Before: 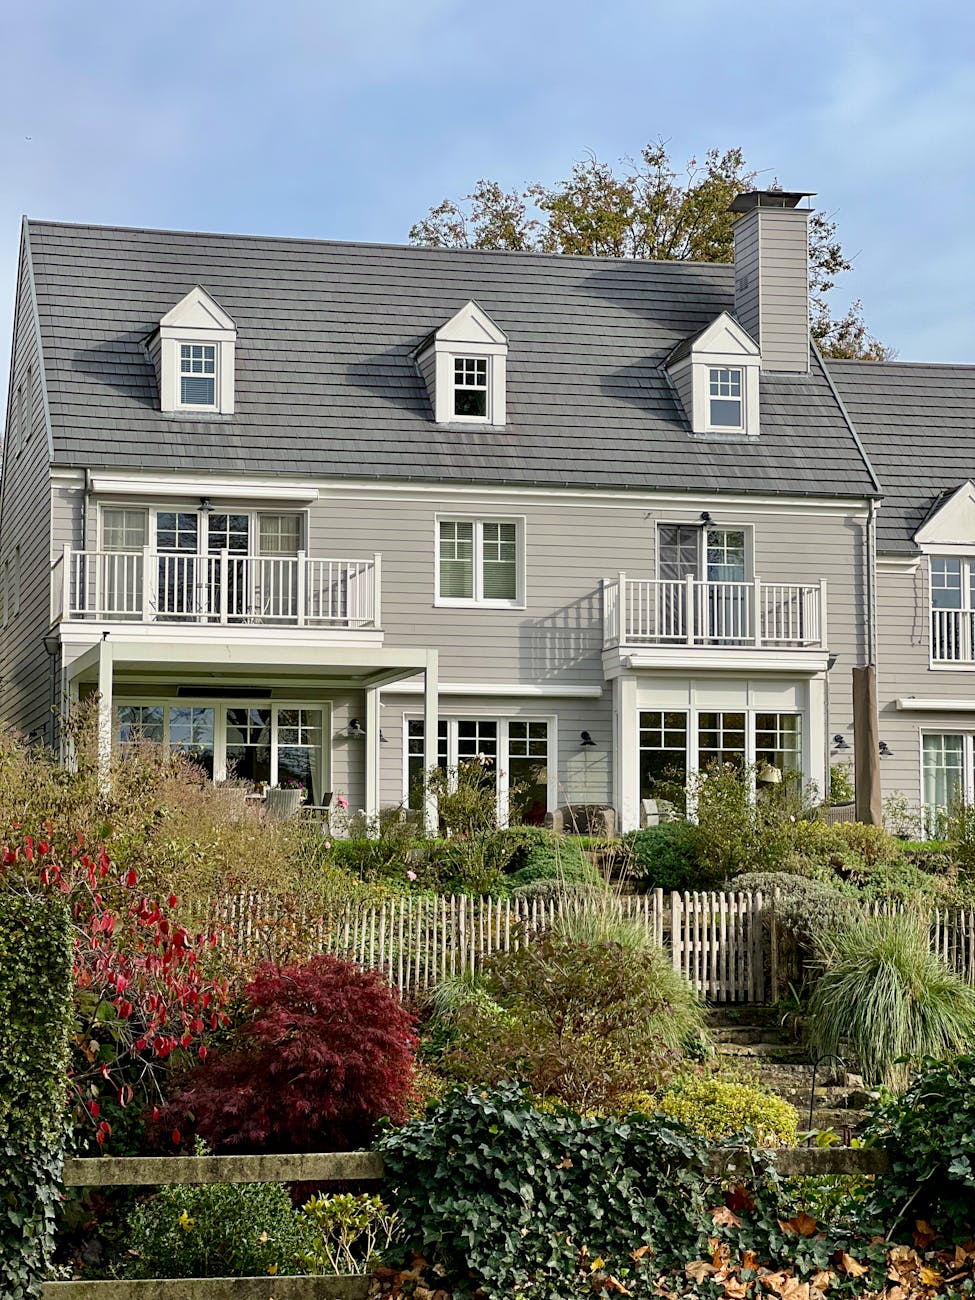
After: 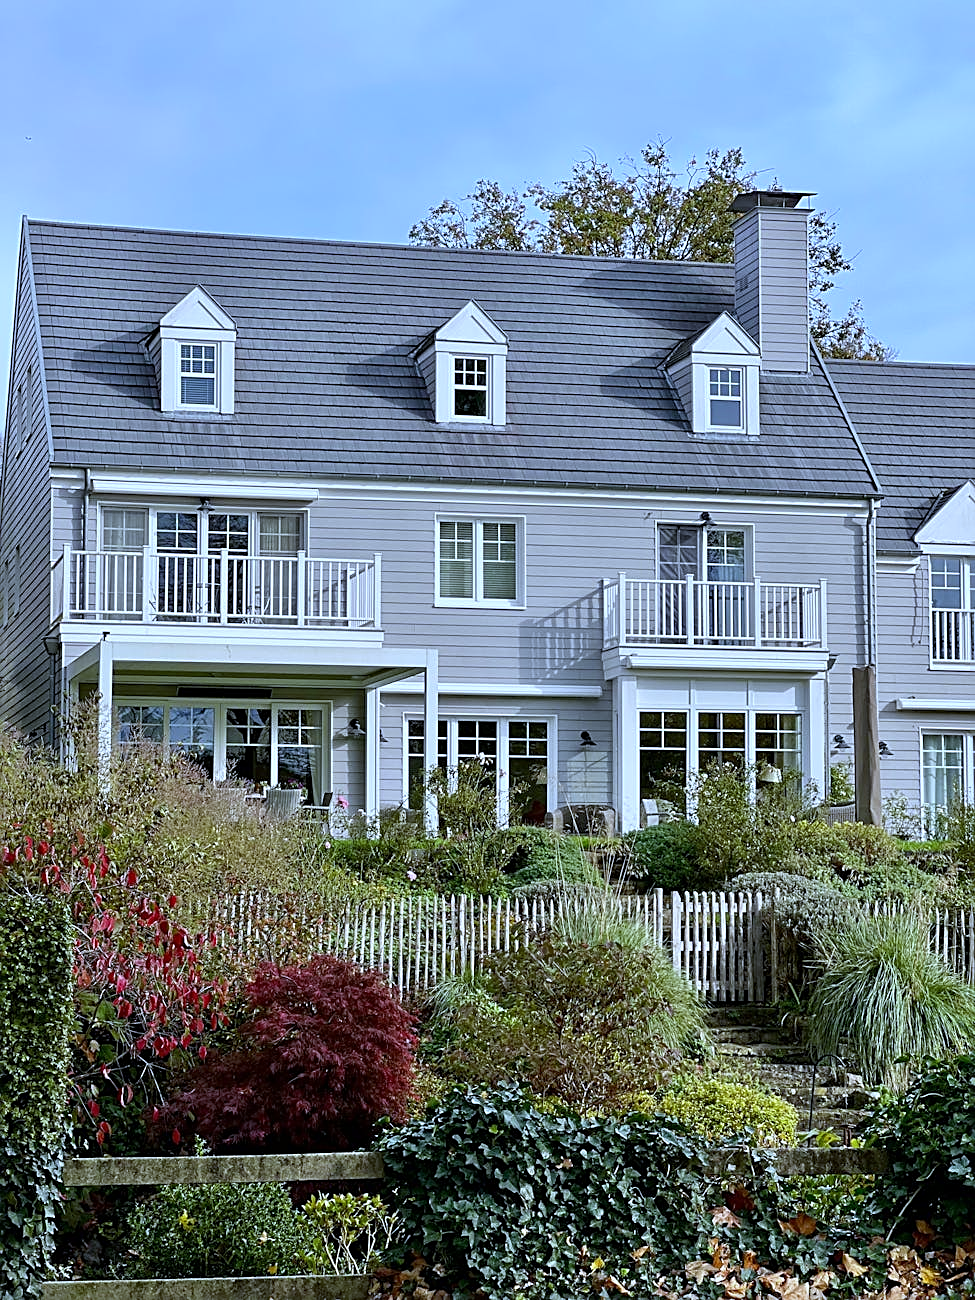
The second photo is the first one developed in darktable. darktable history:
sharpen: on, module defaults
white balance: red 0.871, blue 1.249
